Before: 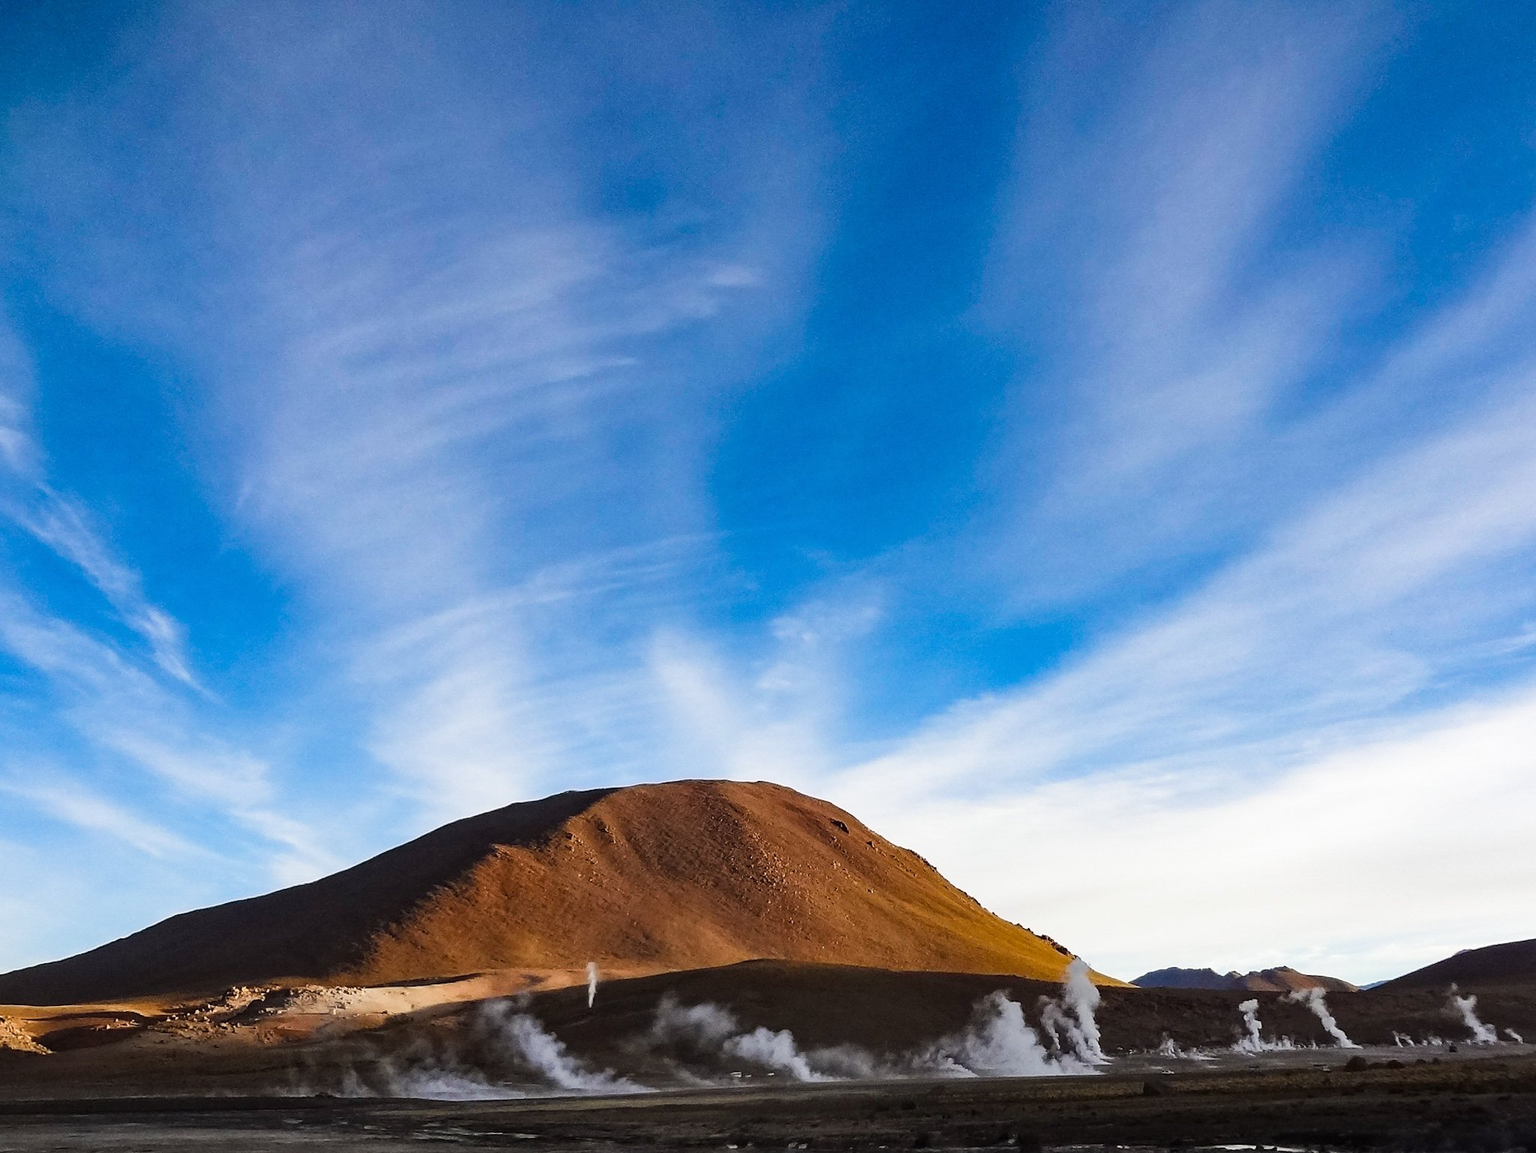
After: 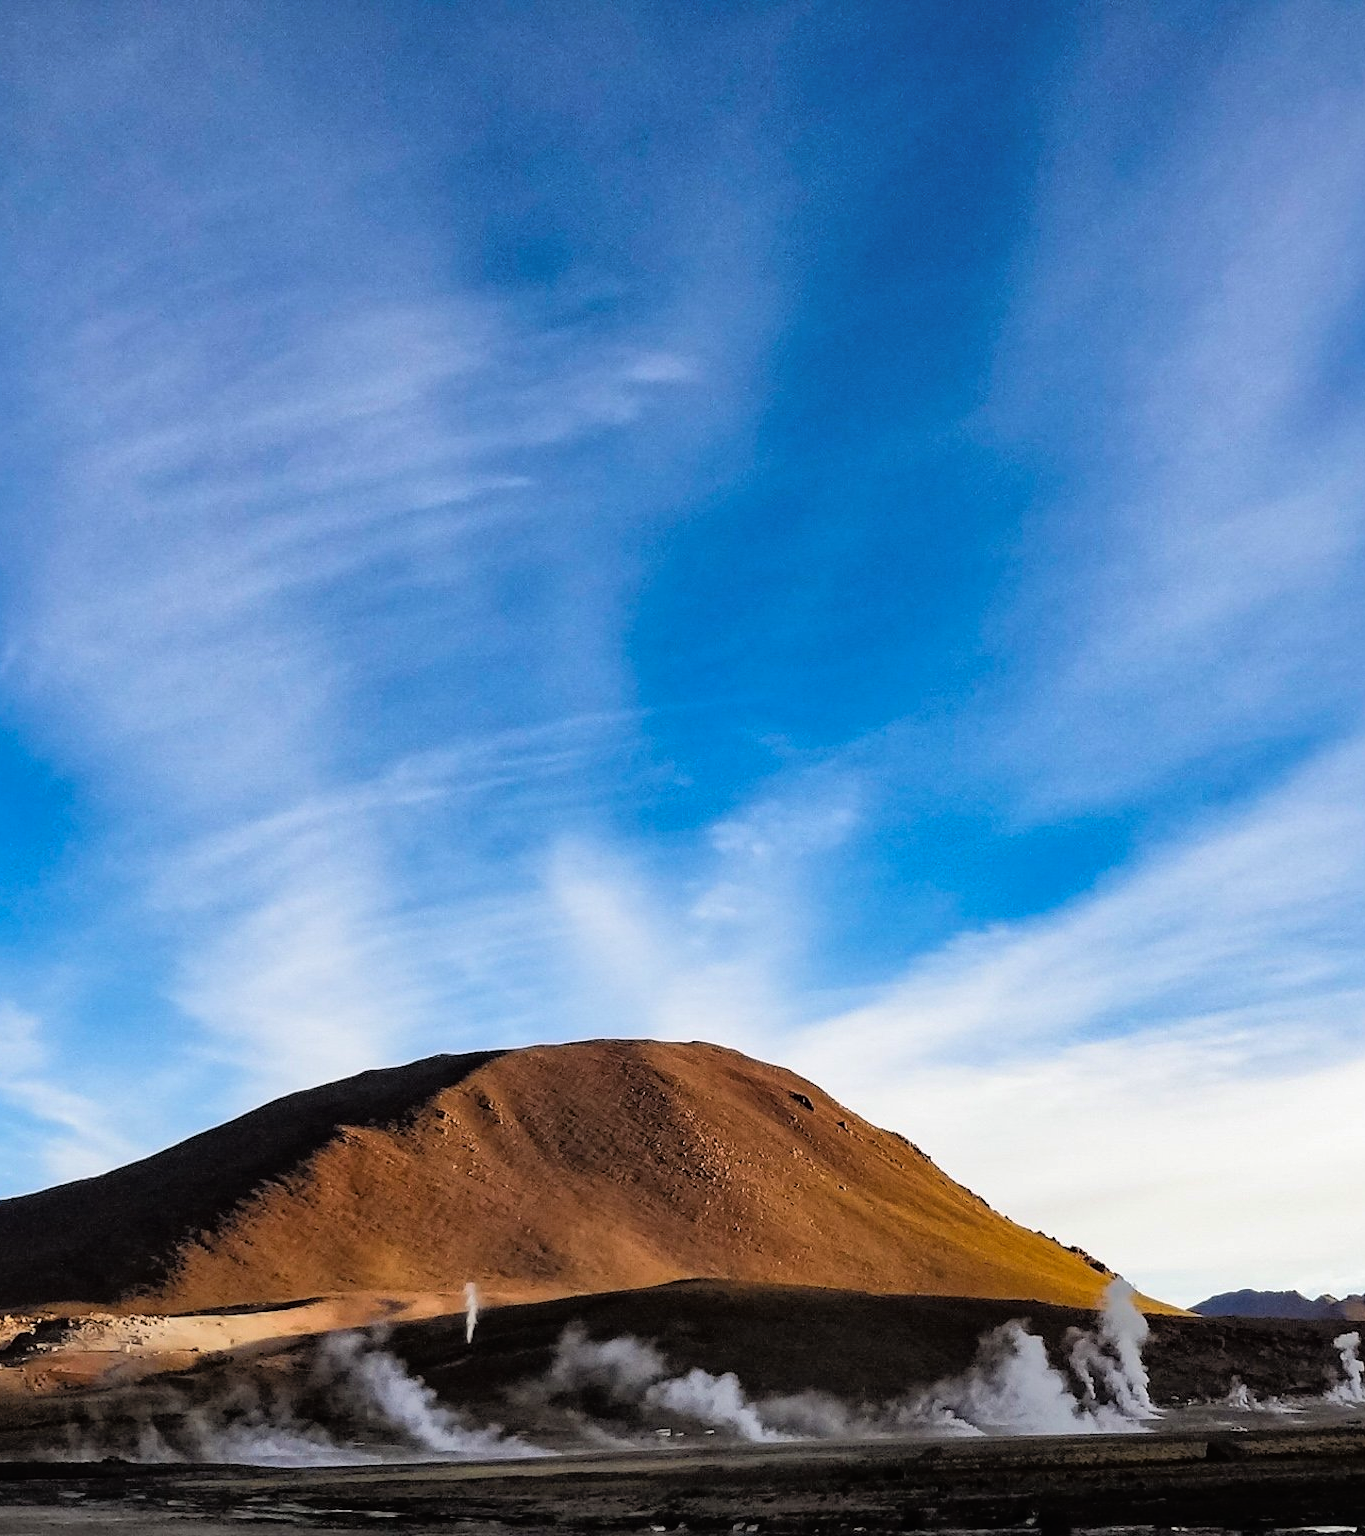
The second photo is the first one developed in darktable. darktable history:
shadows and highlights: on, module defaults
tone curve: curves: ch0 [(0, 0) (0.118, 0.034) (0.182, 0.124) (0.265, 0.214) (0.504, 0.508) (0.783, 0.825) (1, 1)], color space Lab, linked channels, preserve colors none
crop and rotate: left 15.546%, right 17.787%
